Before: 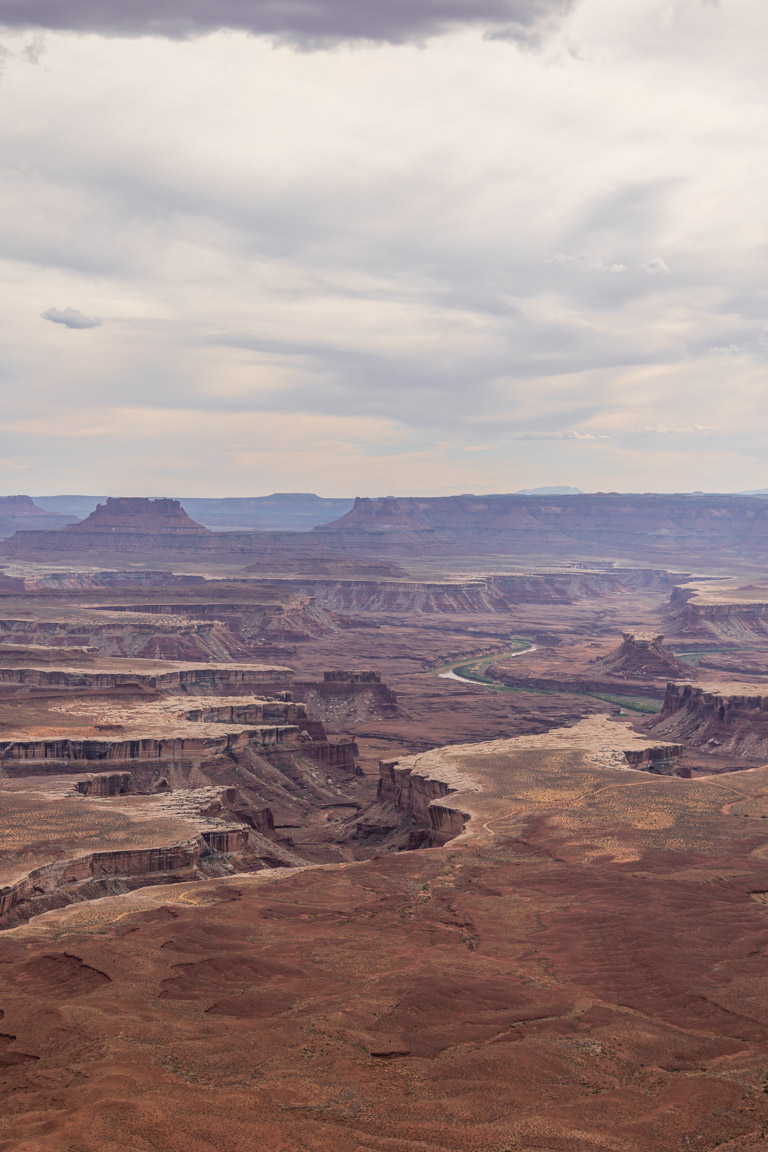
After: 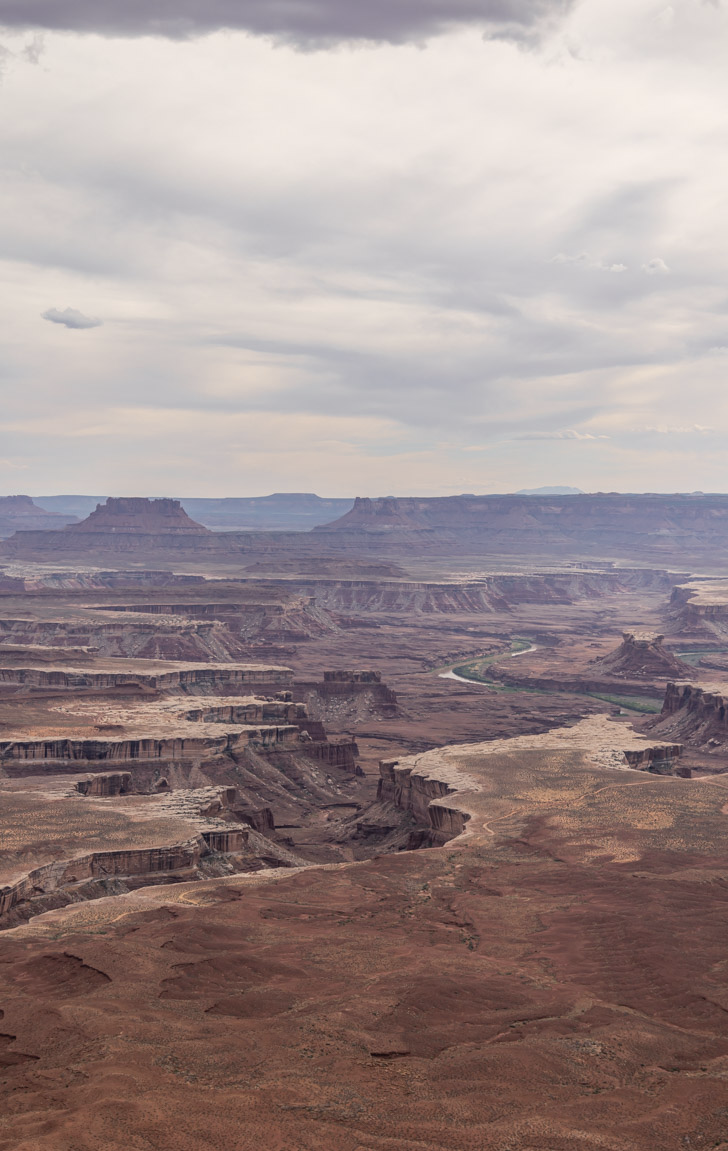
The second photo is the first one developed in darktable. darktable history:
rotate and perspective: automatic cropping off
color correction: saturation 0.8
crop and rotate: right 5.167%
